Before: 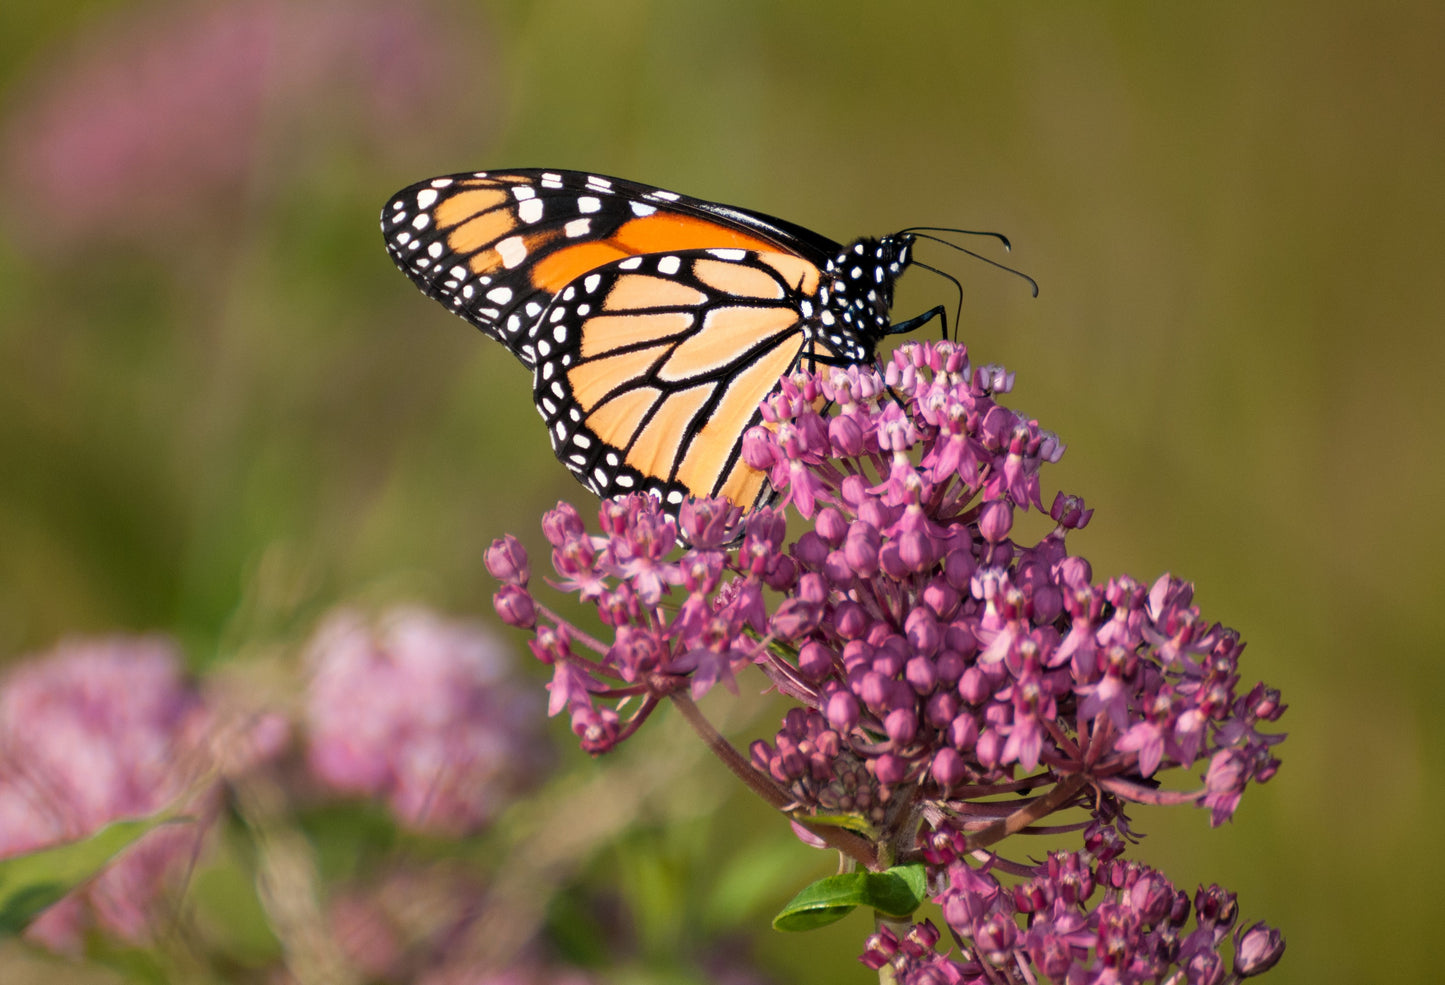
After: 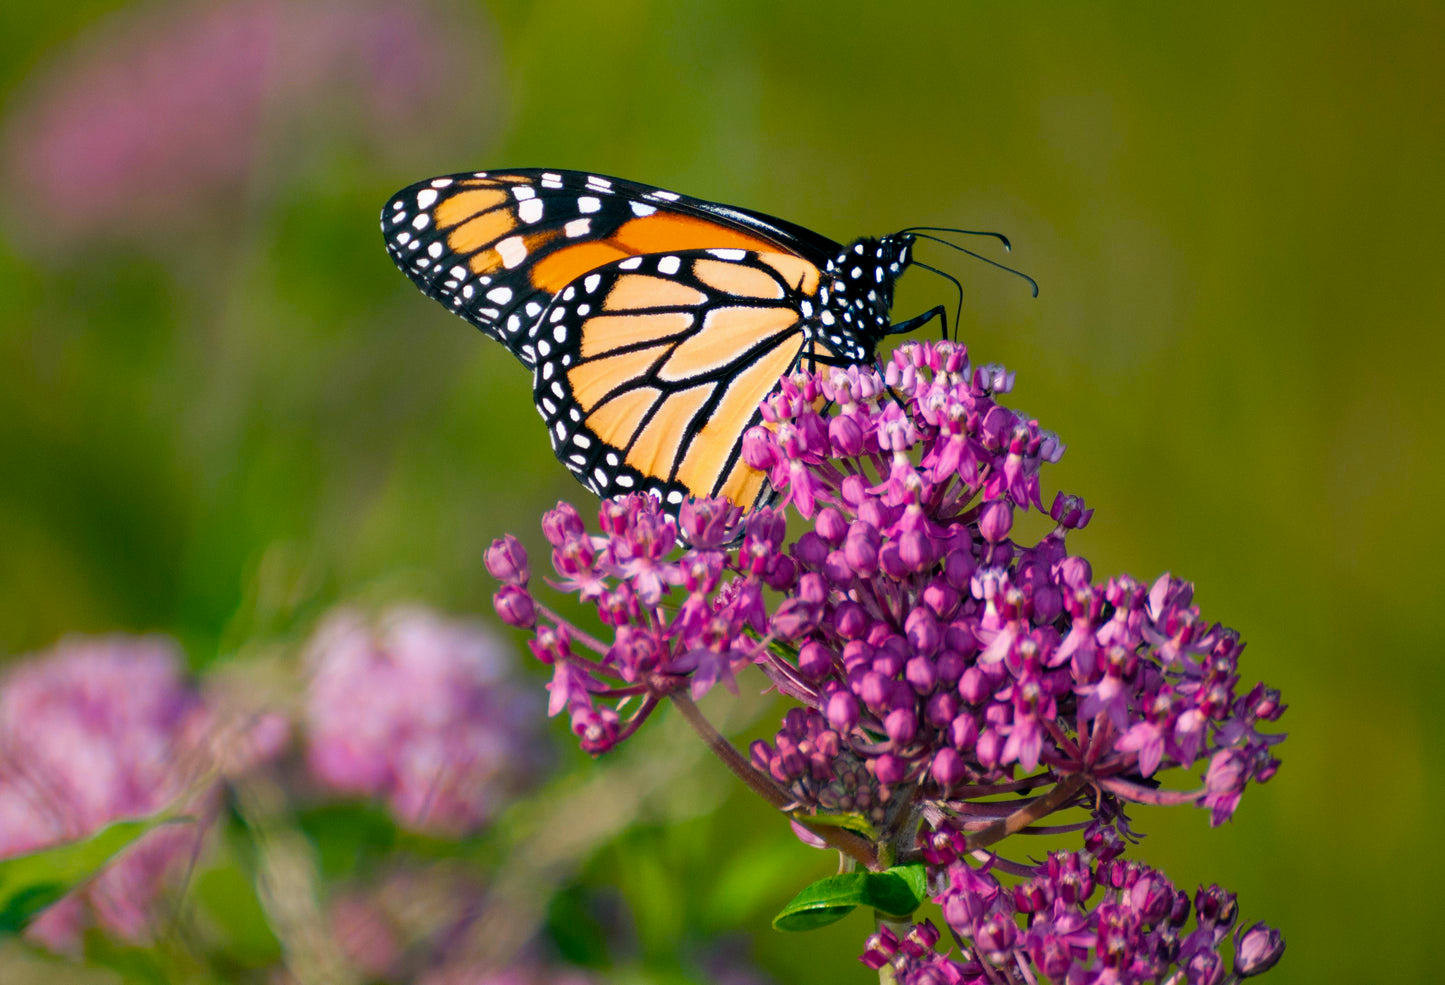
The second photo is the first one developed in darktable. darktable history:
color balance rgb: power › luminance -7.702%, power › chroma 2.276%, power › hue 222.99°, linear chroma grading › shadows -8.691%, linear chroma grading › global chroma 9.994%, perceptual saturation grading › global saturation 20%, perceptual saturation grading › highlights -14.065%, perceptual saturation grading › shadows 49.537%, perceptual brilliance grading › global brilliance 2.618%, perceptual brilliance grading › highlights -2.38%, perceptual brilliance grading › shadows 3.194%, global vibrance 20%
